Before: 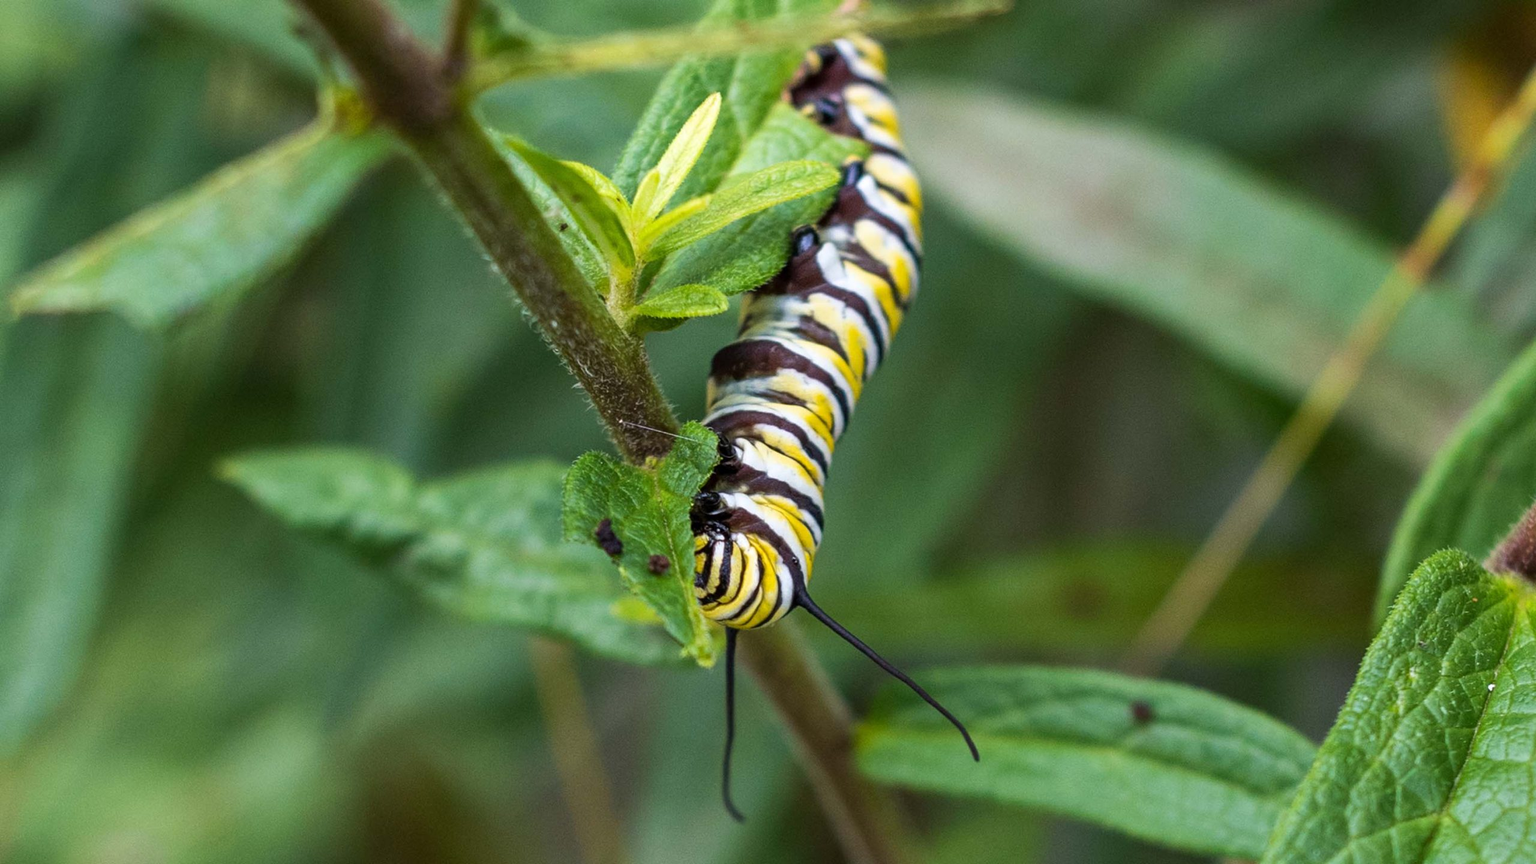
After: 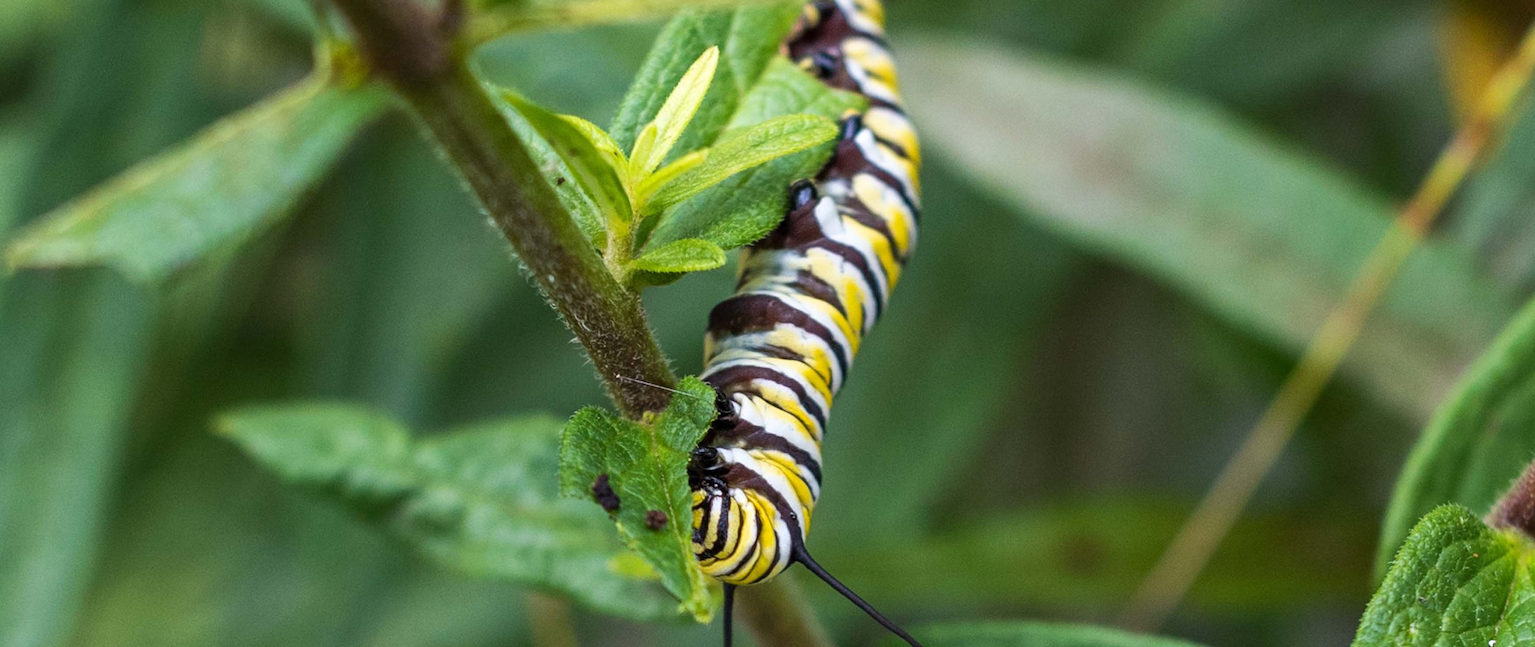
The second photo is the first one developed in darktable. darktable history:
crop: left 0.387%, top 5.469%, bottom 19.809%
fill light: on, module defaults
